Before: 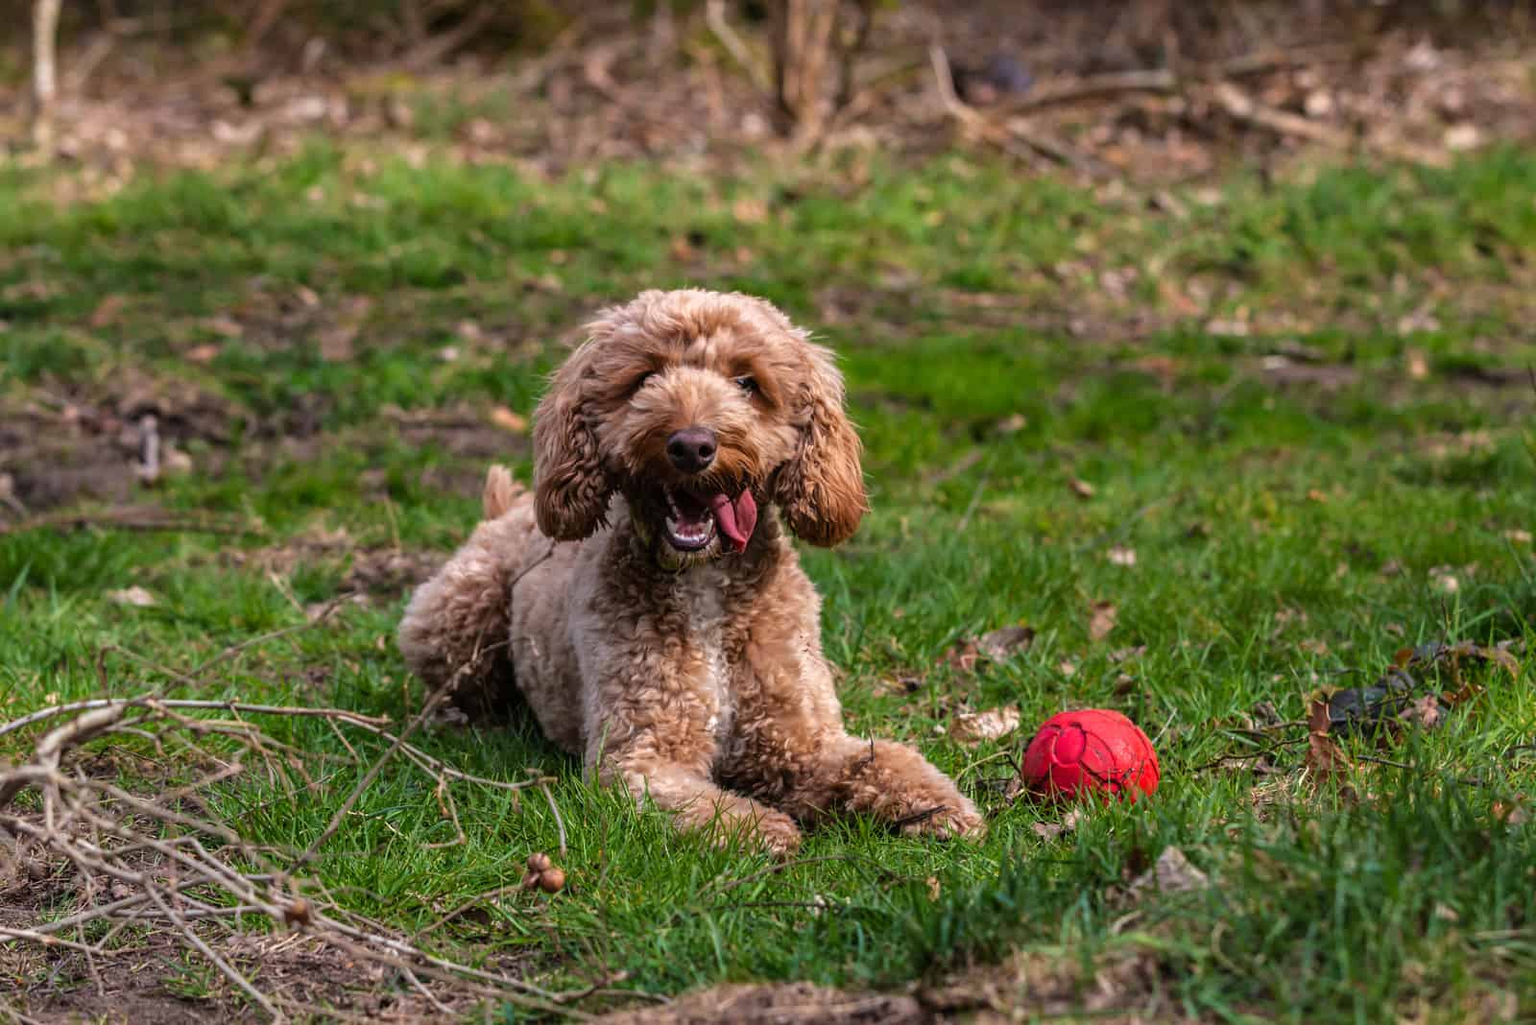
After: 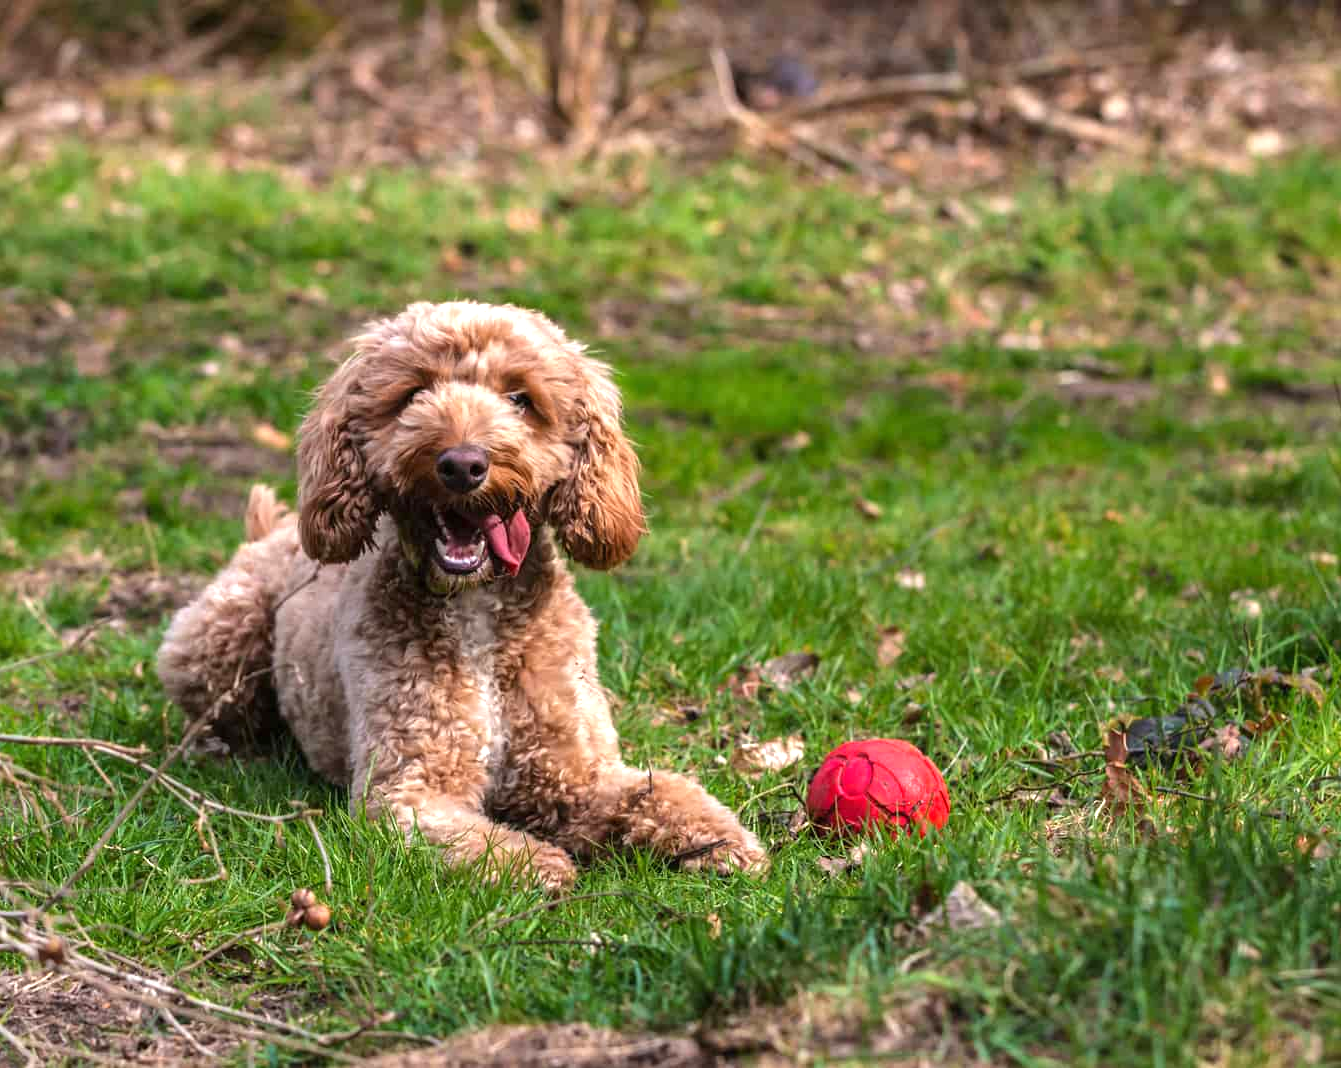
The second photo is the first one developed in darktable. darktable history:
exposure: black level correction 0, exposure 0.696 EV, compensate highlight preservation false
crop: left 16.151%
